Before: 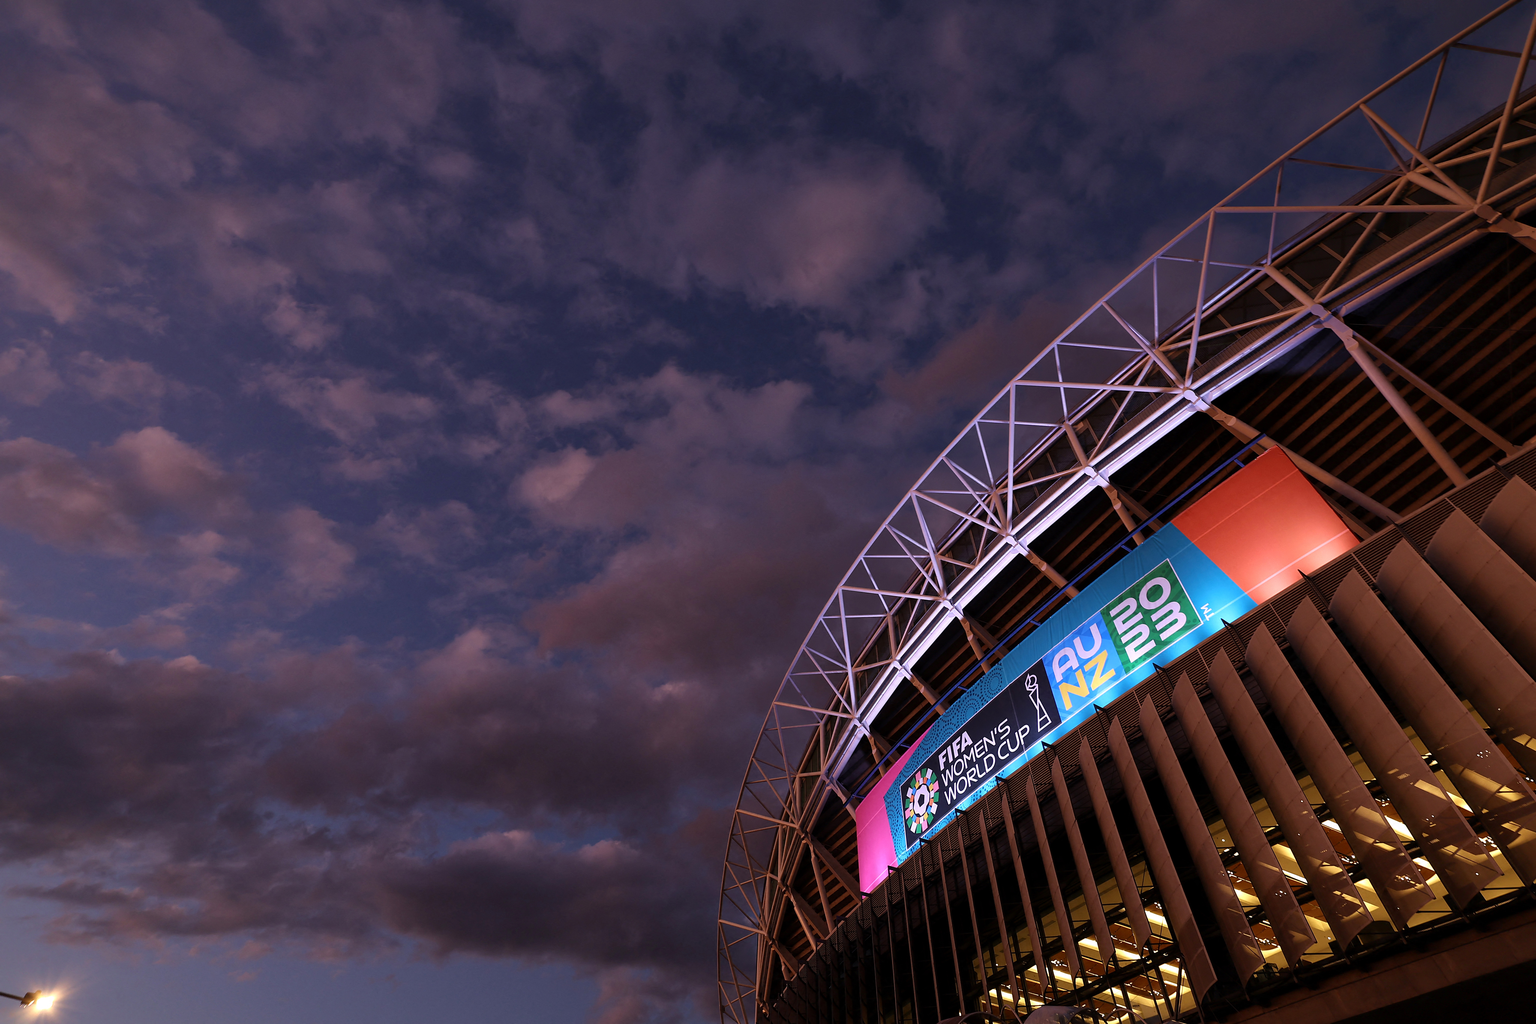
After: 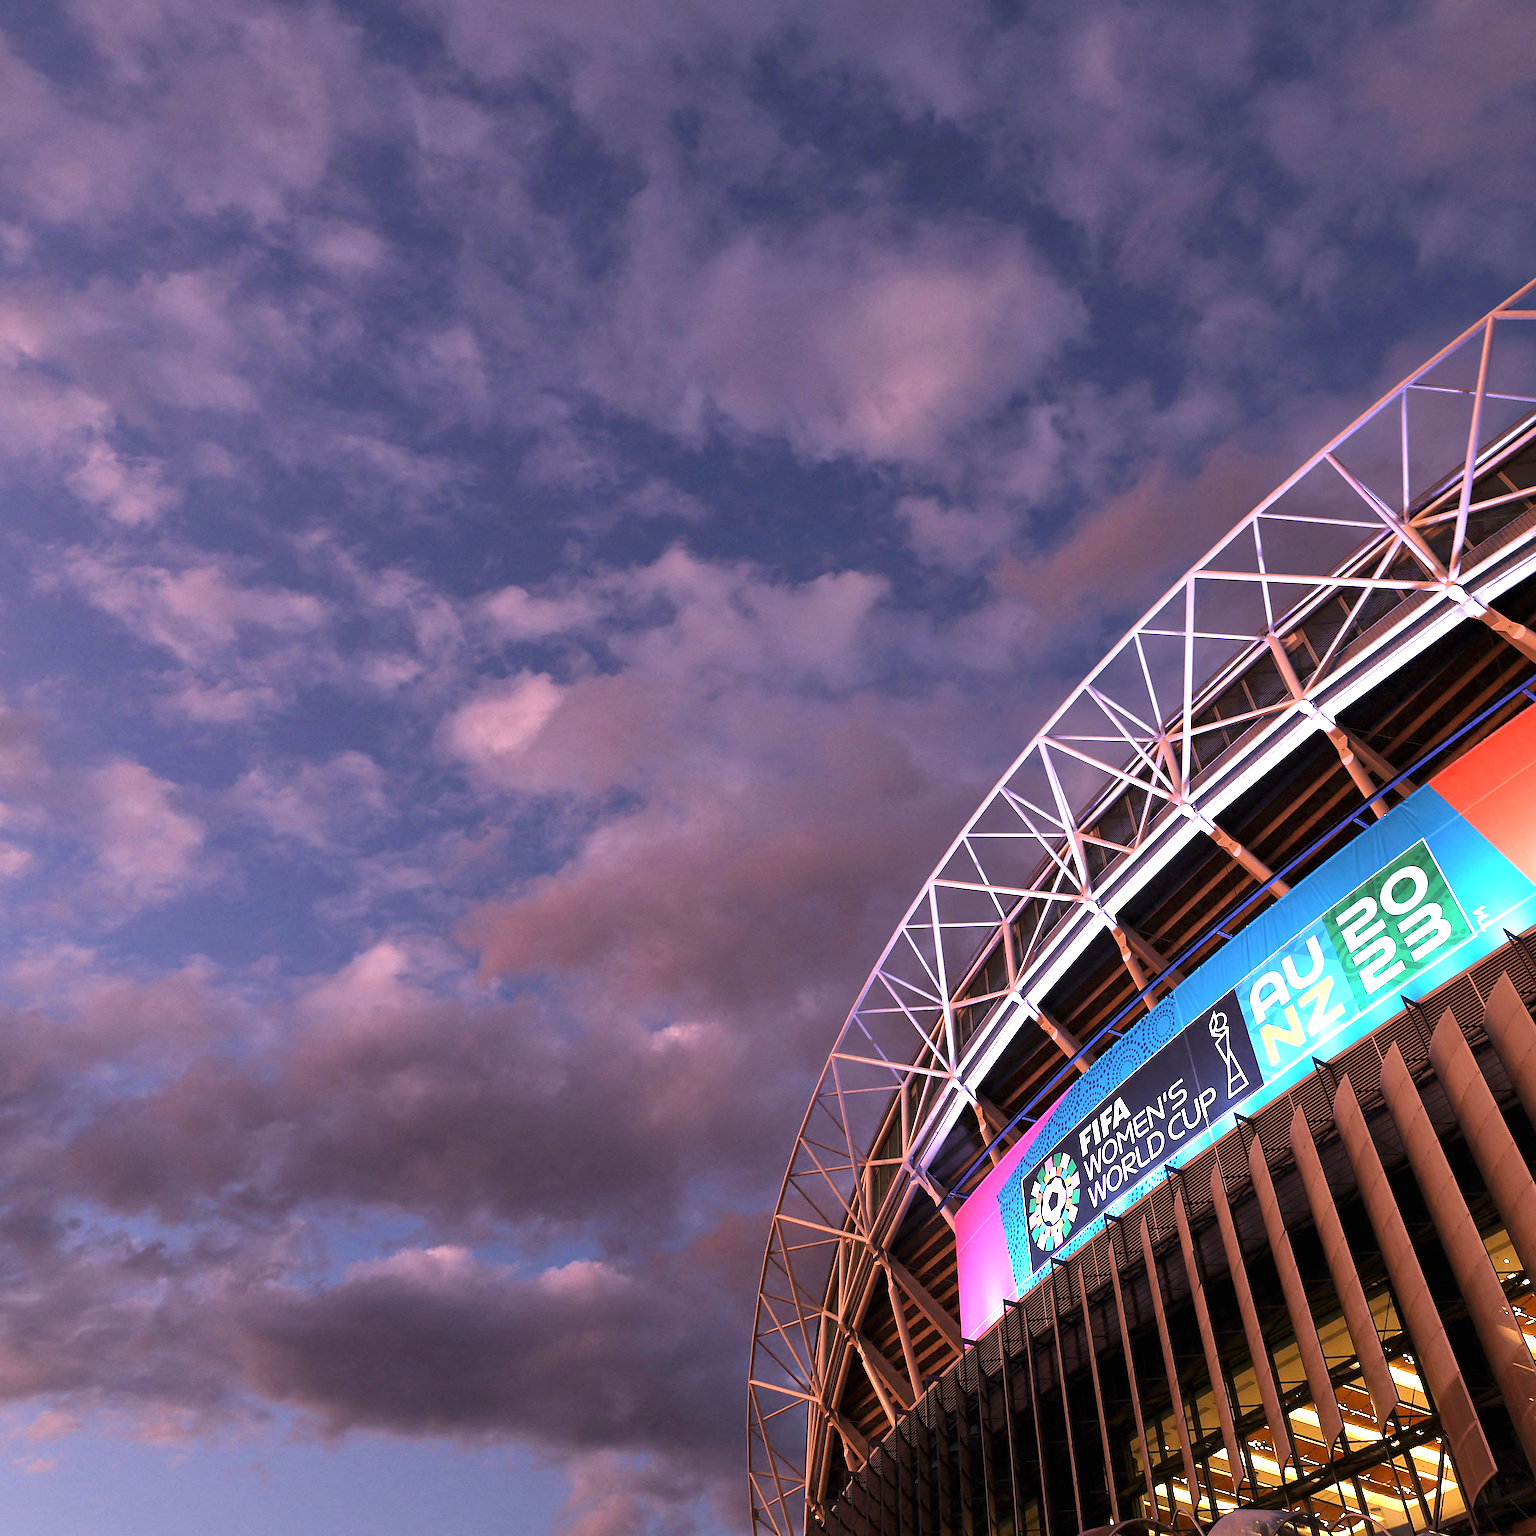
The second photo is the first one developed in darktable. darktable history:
exposure: black level correction 0, exposure 1.675 EV, compensate exposure bias true, compensate highlight preservation false
crop and rotate: left 14.292%, right 19.041%
